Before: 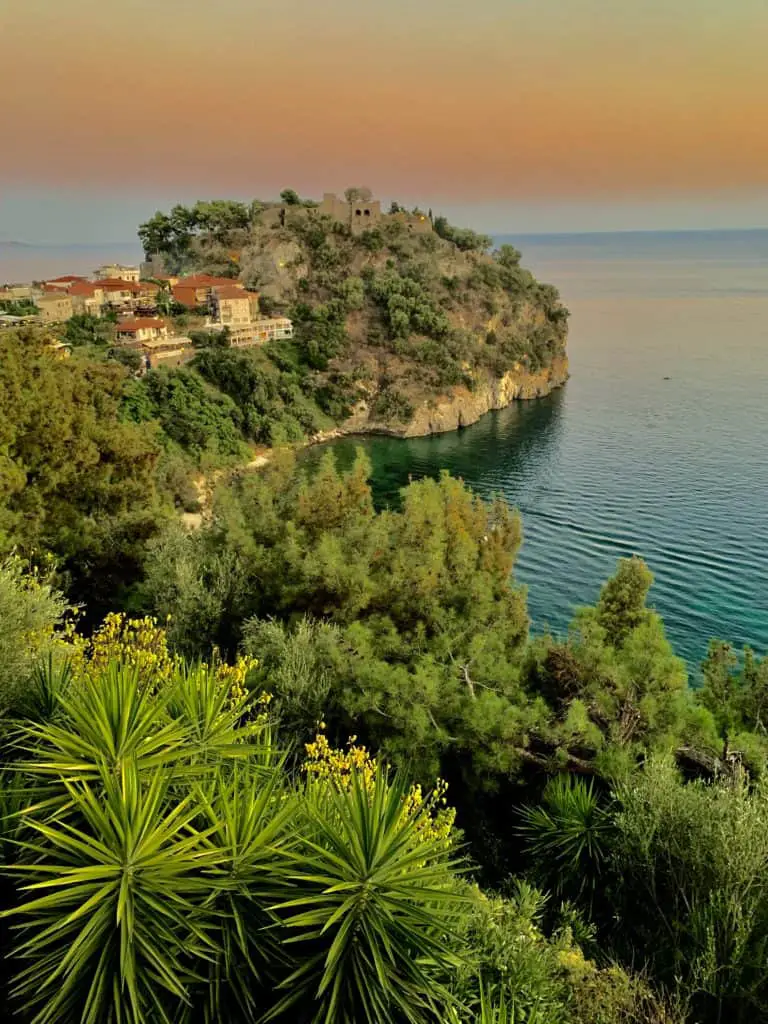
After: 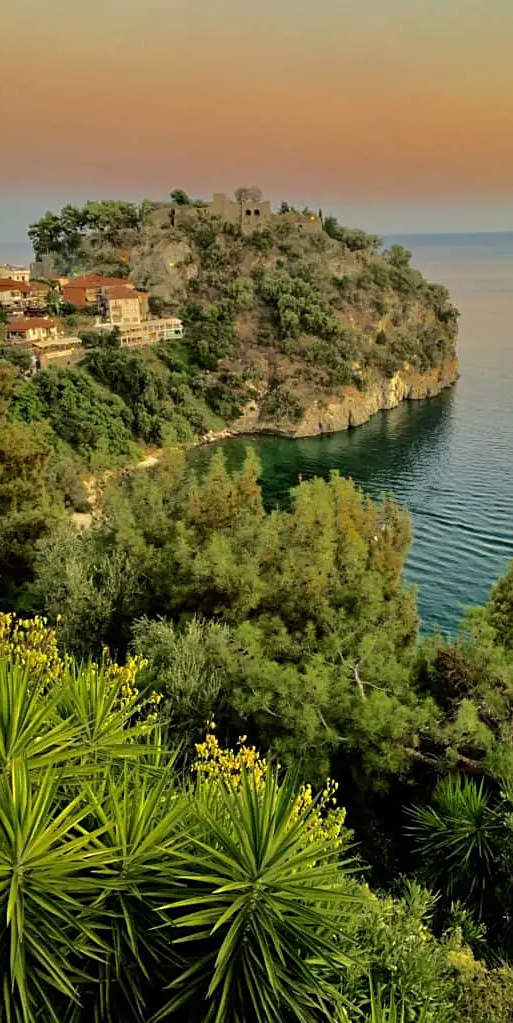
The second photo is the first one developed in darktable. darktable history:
crop and rotate: left 14.415%, right 18.751%
sharpen: amount 0.201
tone equalizer: mask exposure compensation -0.5 EV
